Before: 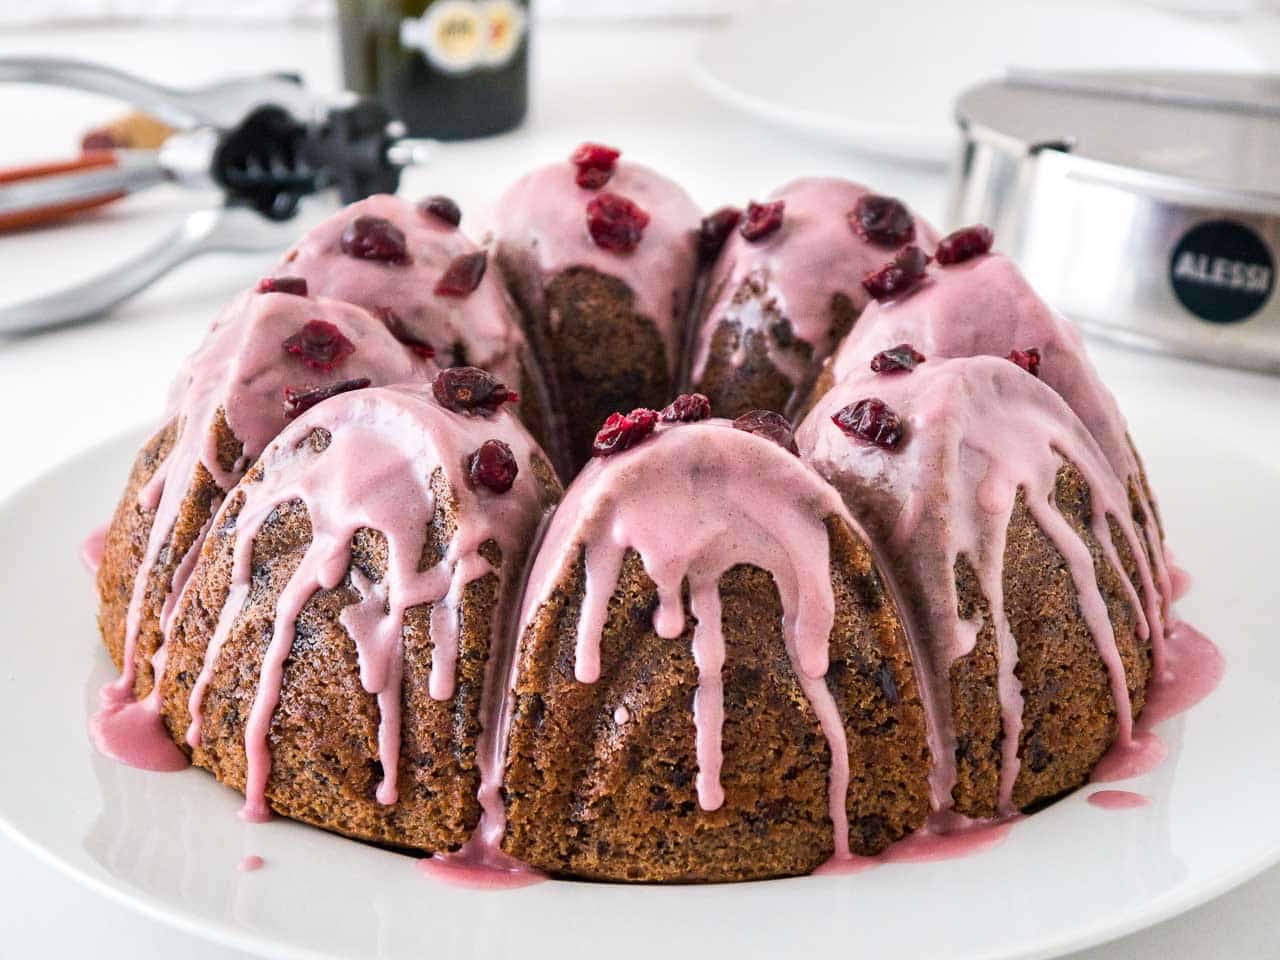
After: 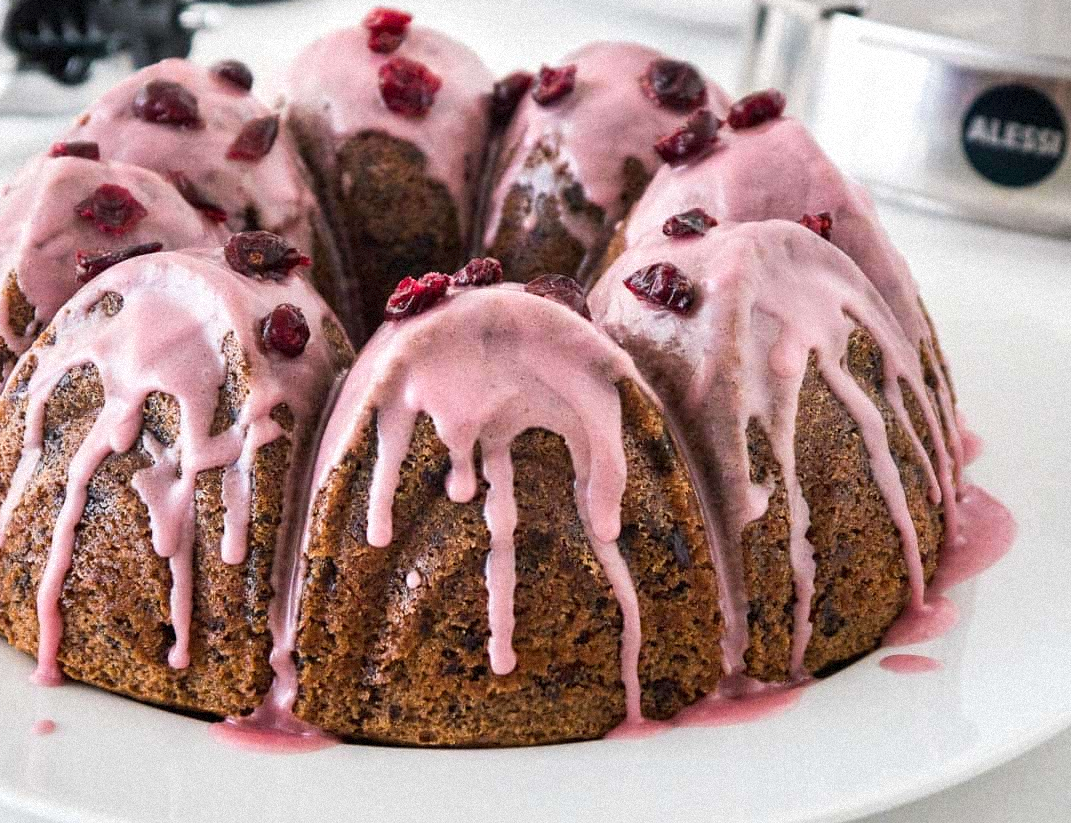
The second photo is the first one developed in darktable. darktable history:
crop: left 16.315%, top 14.246%
grain: mid-tones bias 0%
